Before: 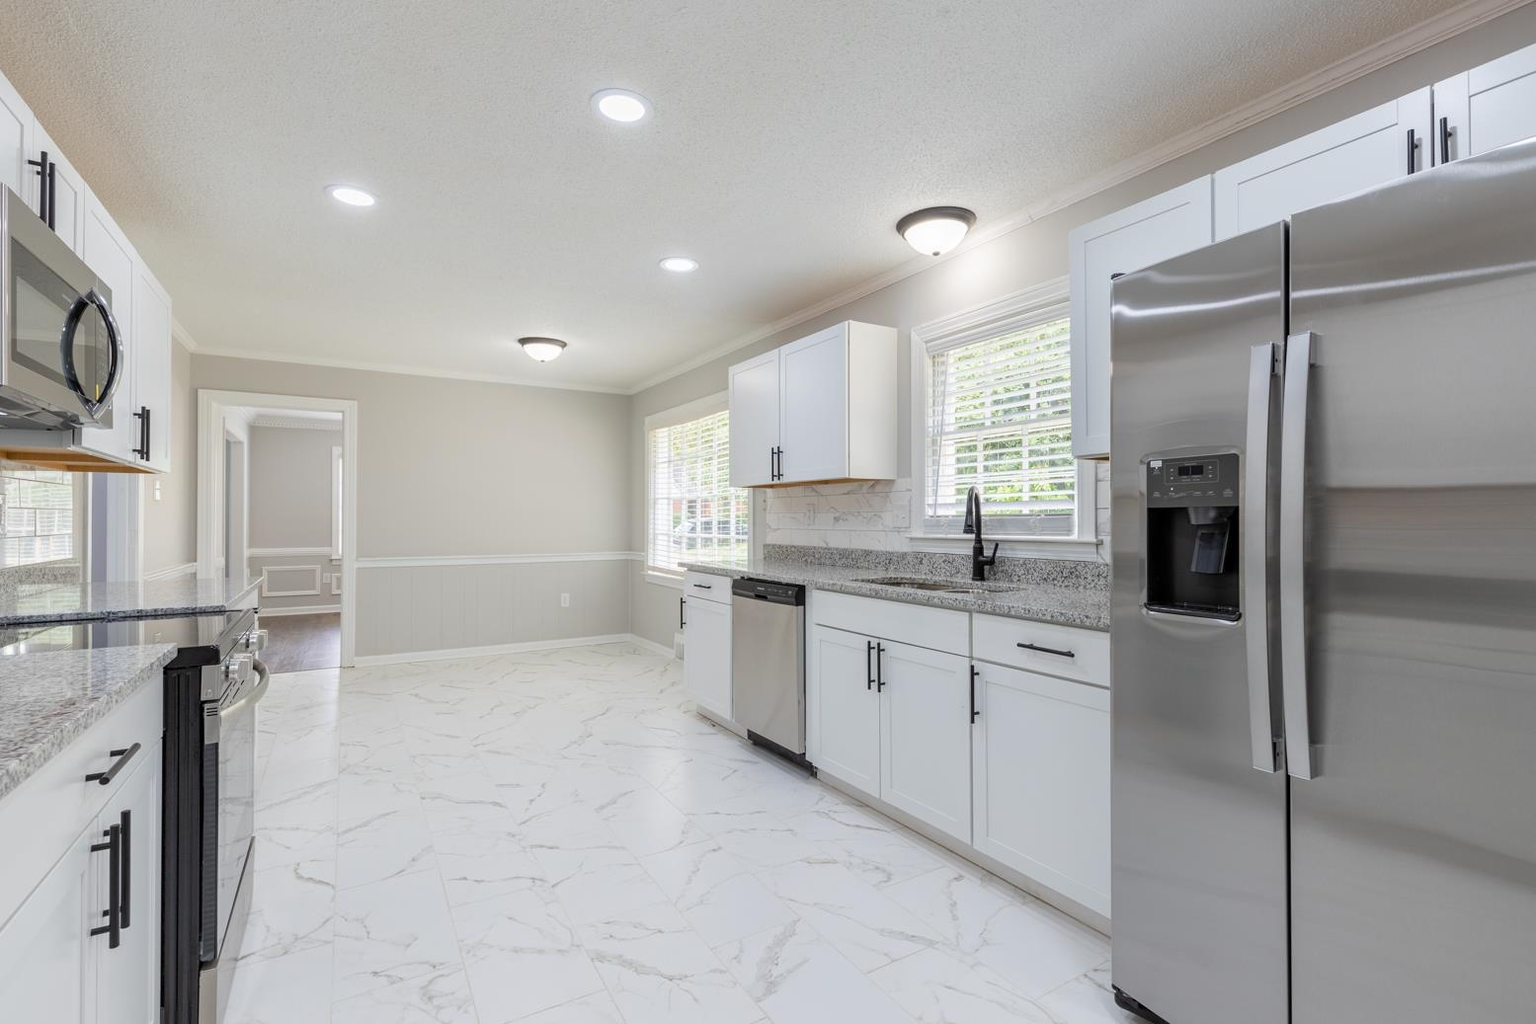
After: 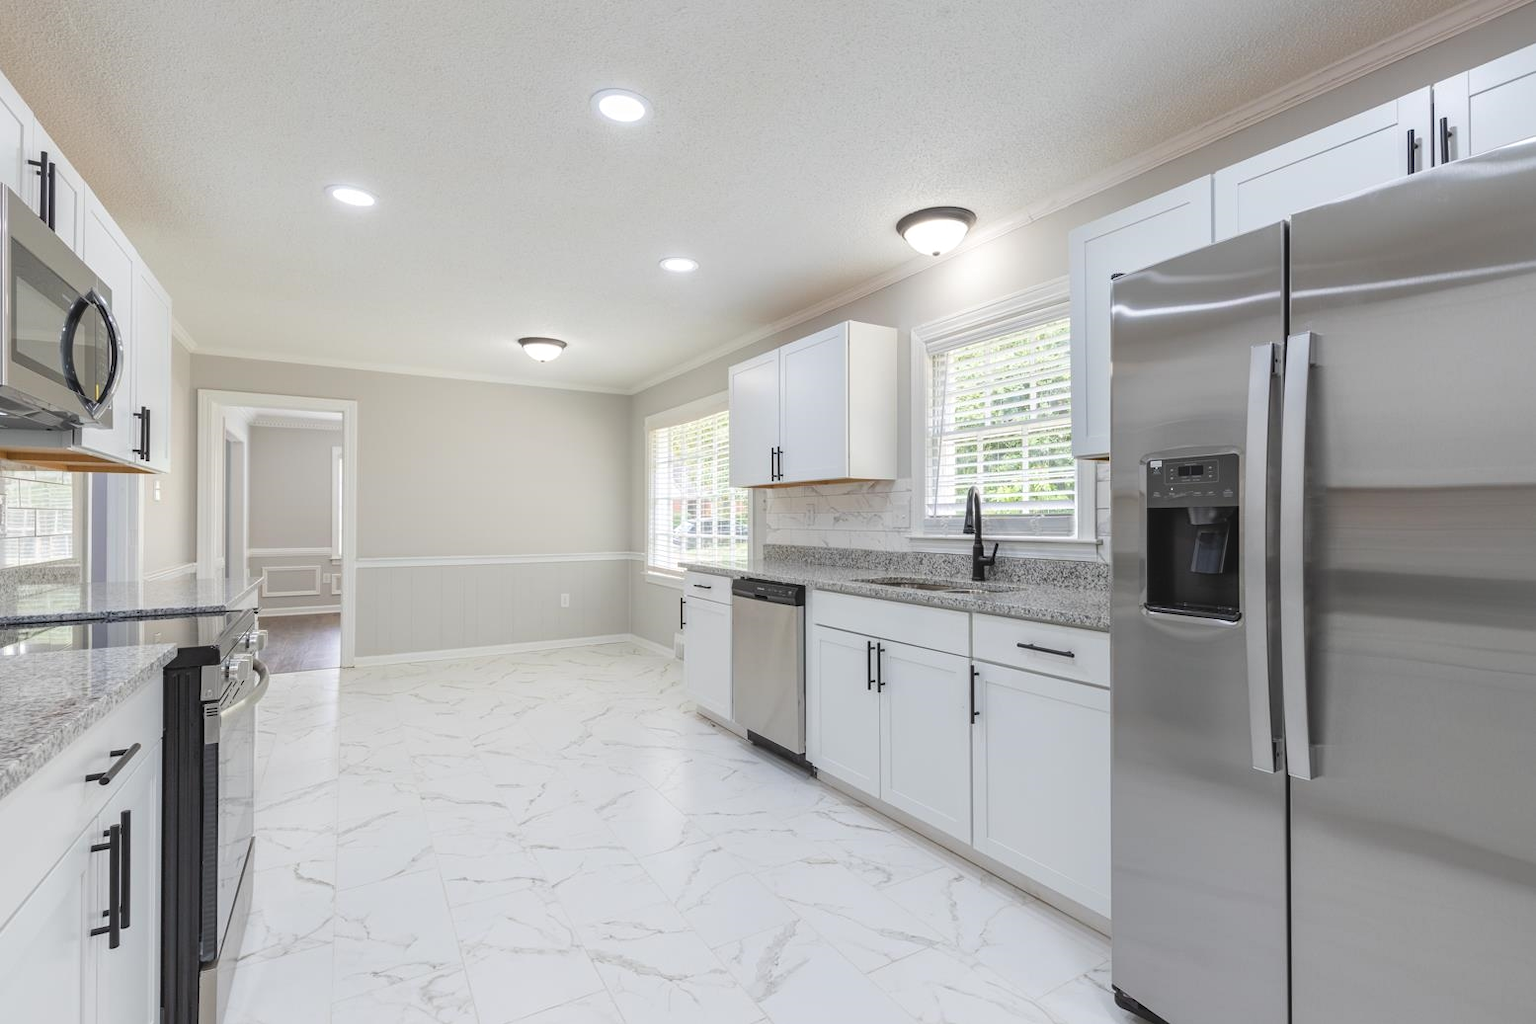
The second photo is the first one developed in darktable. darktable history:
exposure: black level correction -0.008, exposure 0.072 EV, compensate highlight preservation false
